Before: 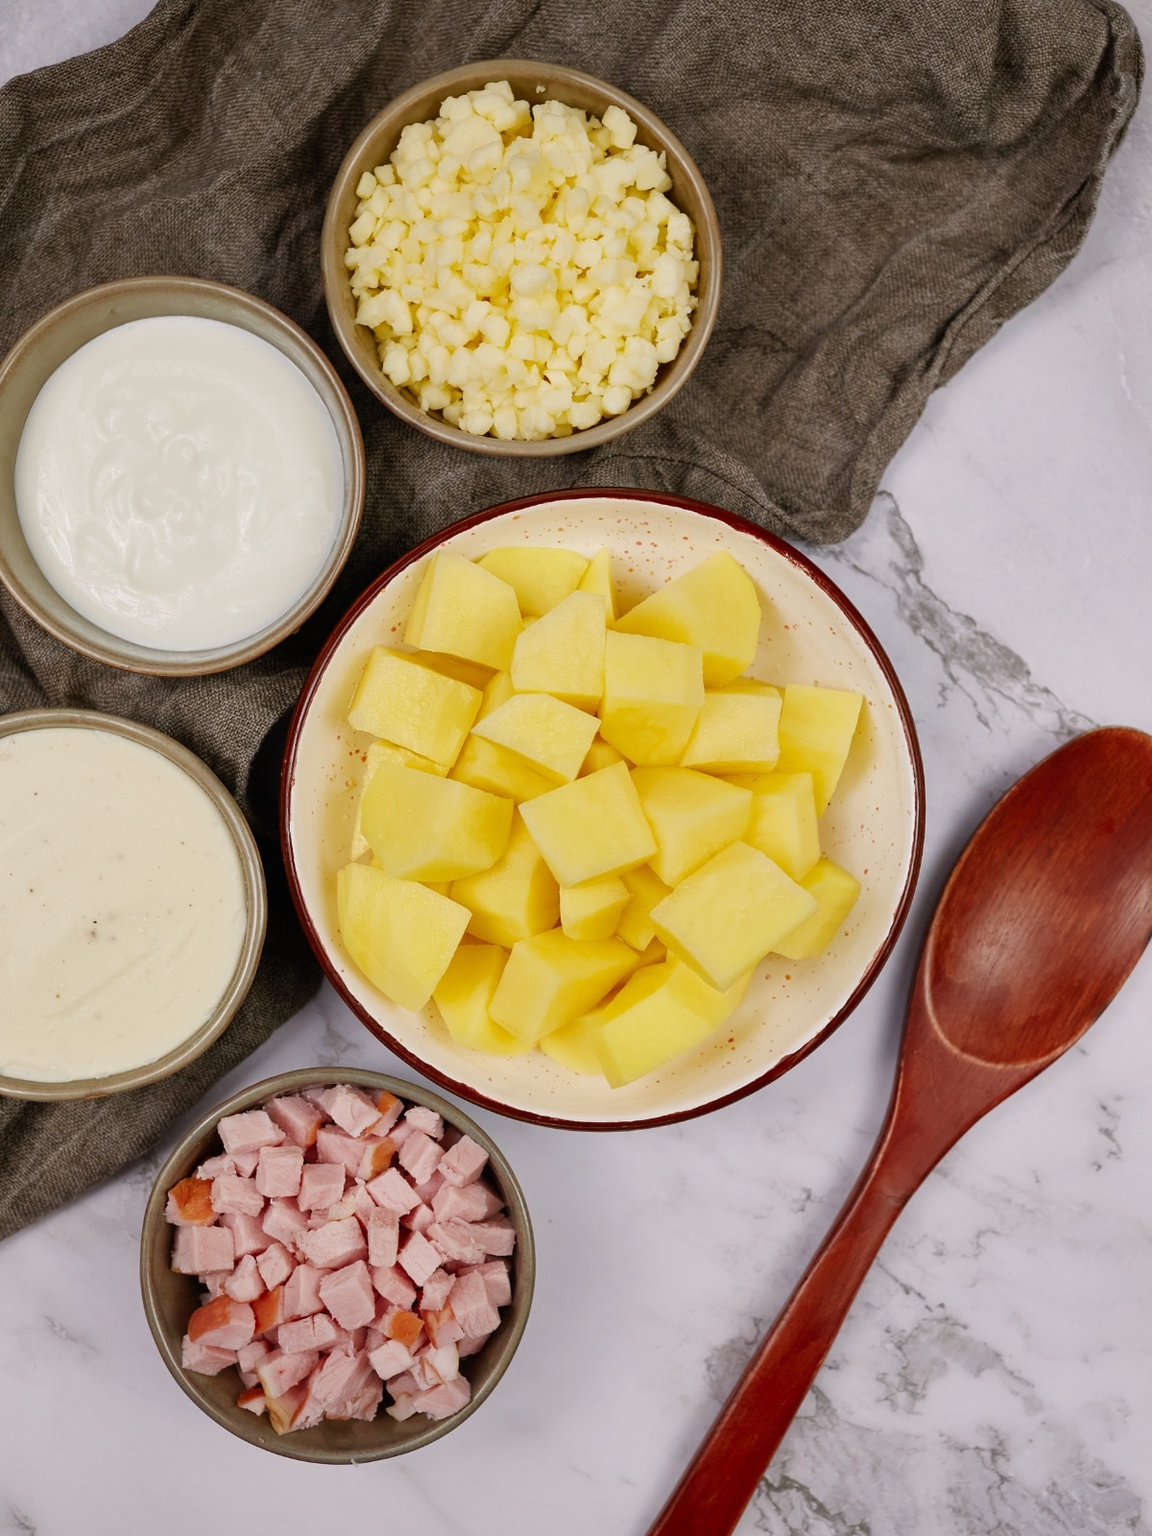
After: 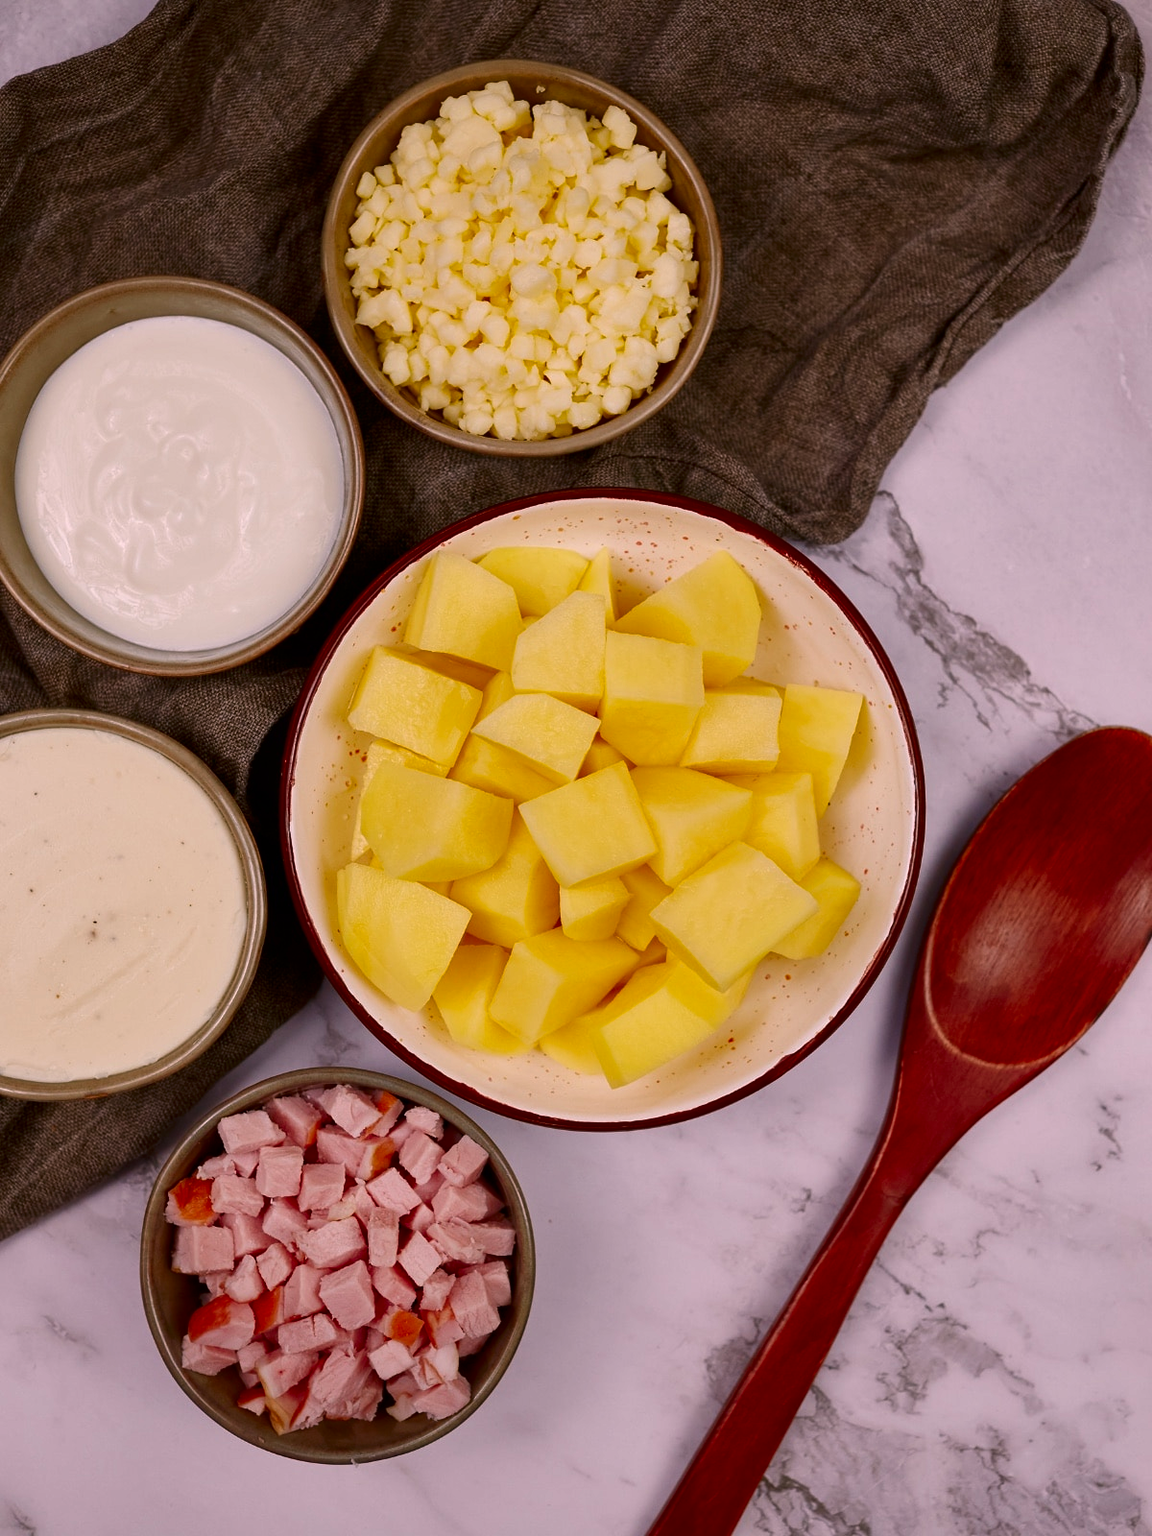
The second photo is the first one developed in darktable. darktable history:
contrast brightness saturation: contrast 0.06, brightness -0.22, saturation 0.14
shadows and highlights: radius 102.85, shadows 24.64, white point adjustment -1.76, highlights 22.79, compress 89.5%, soften with gaussian
white balance: red 1.087, blue 1.028
